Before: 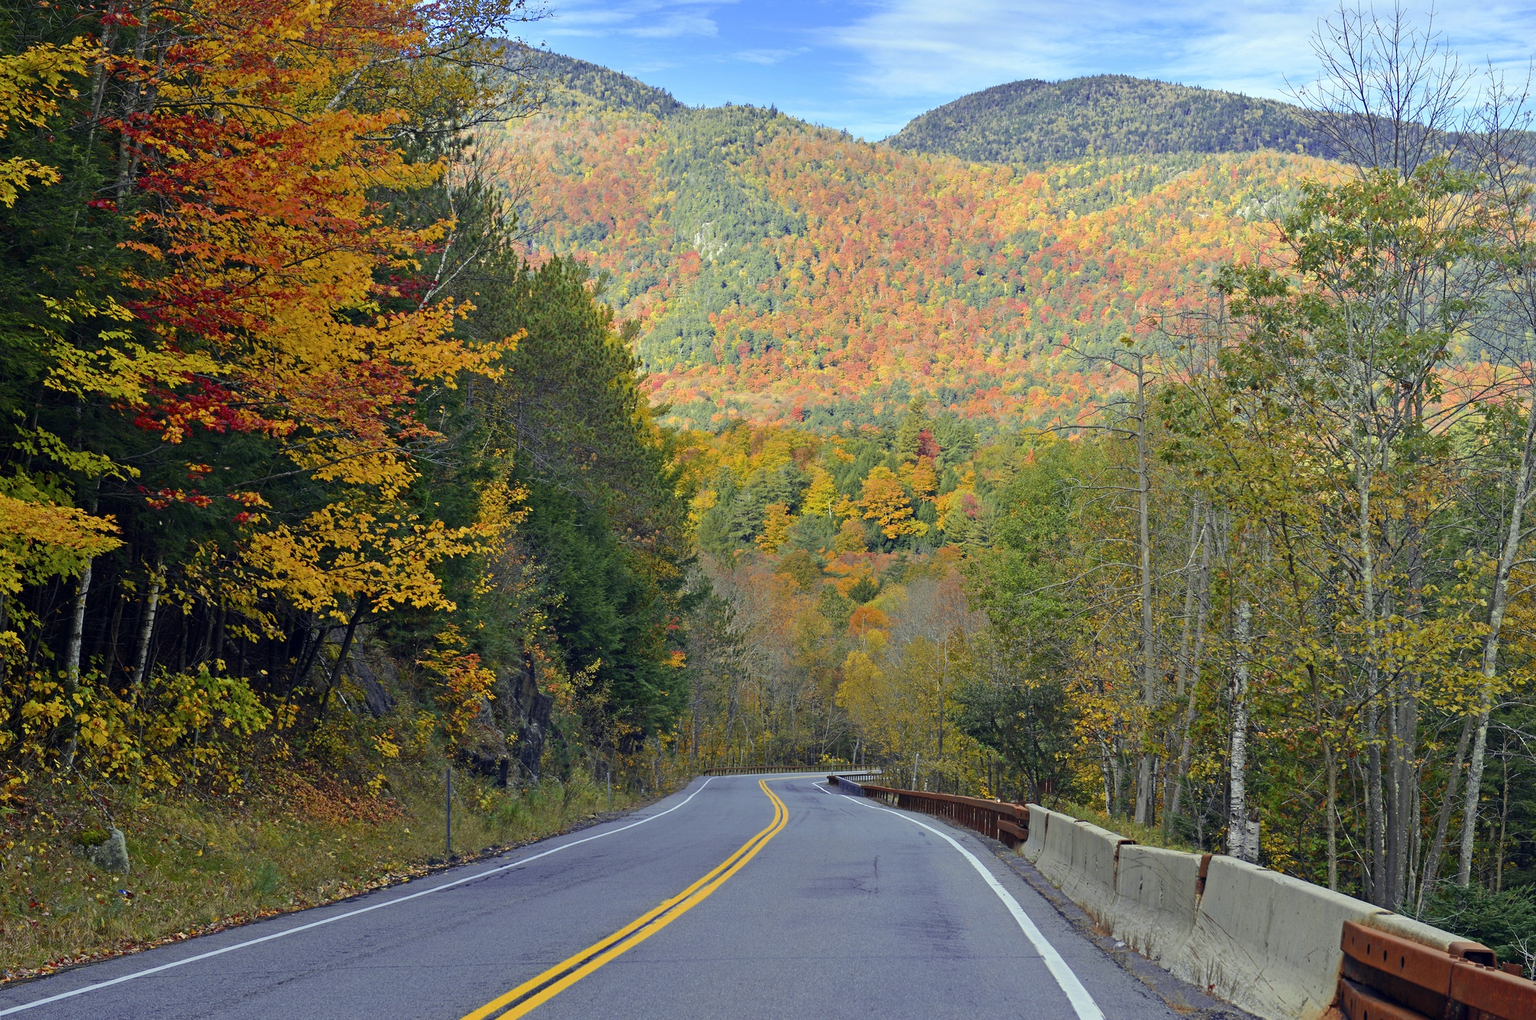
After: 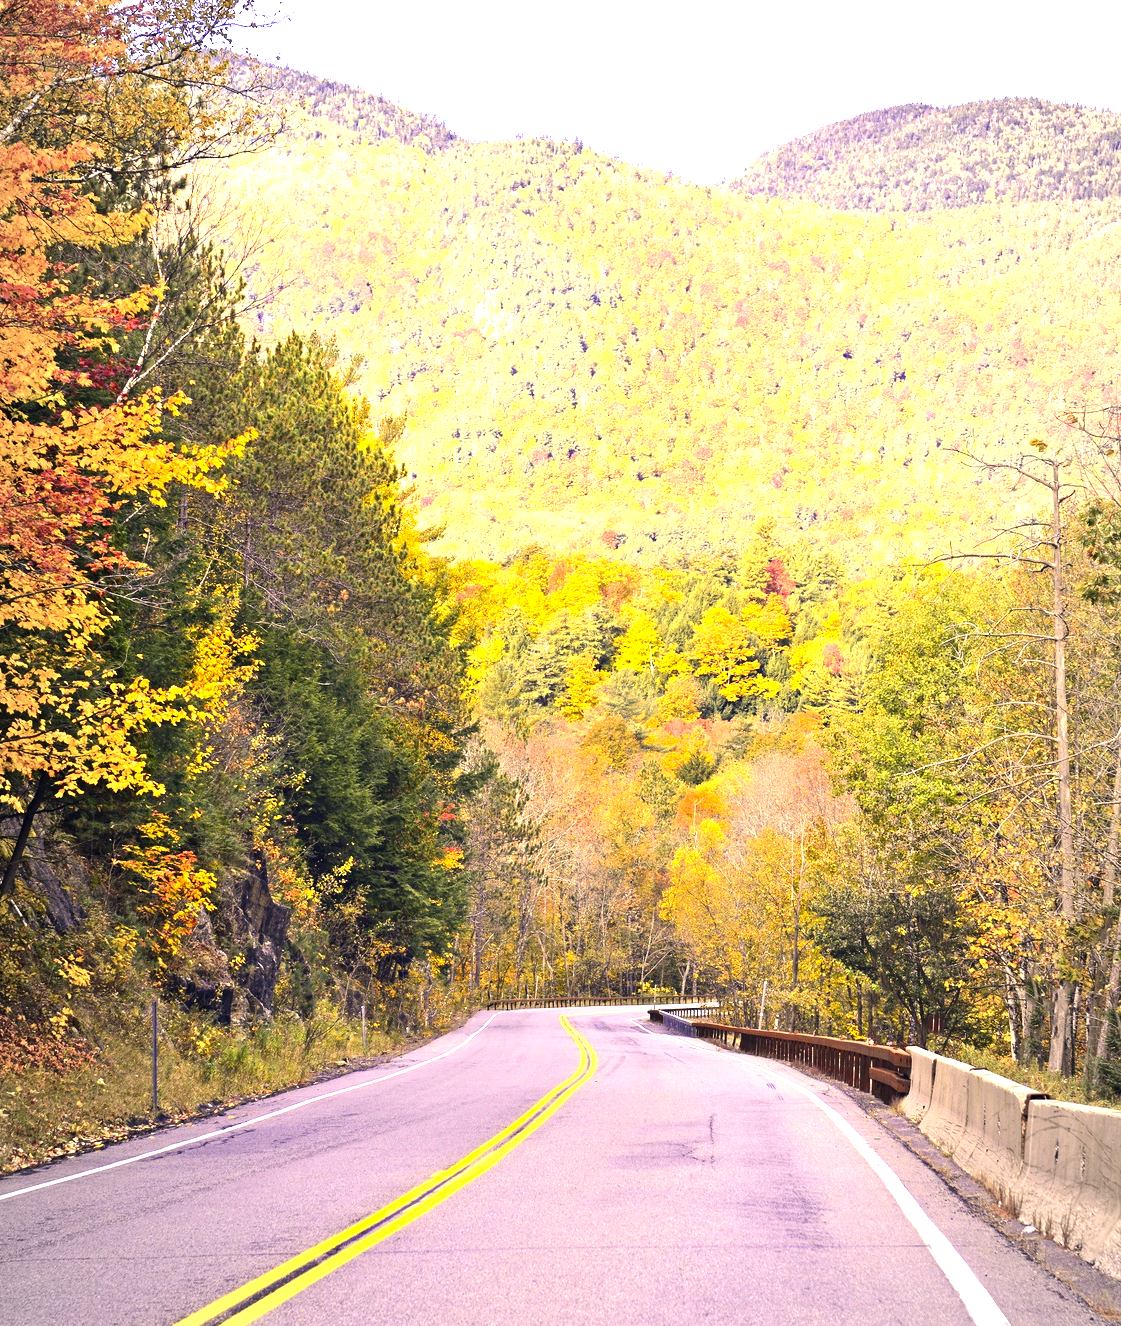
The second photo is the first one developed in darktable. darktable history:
exposure: black level correction 0, exposure 1.199 EV, compensate highlight preservation false
tone equalizer: -8 EV -0.716 EV, -7 EV -0.702 EV, -6 EV -0.623 EV, -5 EV -0.38 EV, -3 EV 0.384 EV, -2 EV 0.6 EV, -1 EV 0.692 EV, +0 EV 0.736 EV, edges refinement/feathering 500, mask exposure compensation -1.57 EV, preserve details no
crop: left 21.495%, right 22.432%
vignetting: fall-off start 96.01%, fall-off radius 99.8%, width/height ratio 0.613
color correction: highlights a* 21.07, highlights b* 19.89
